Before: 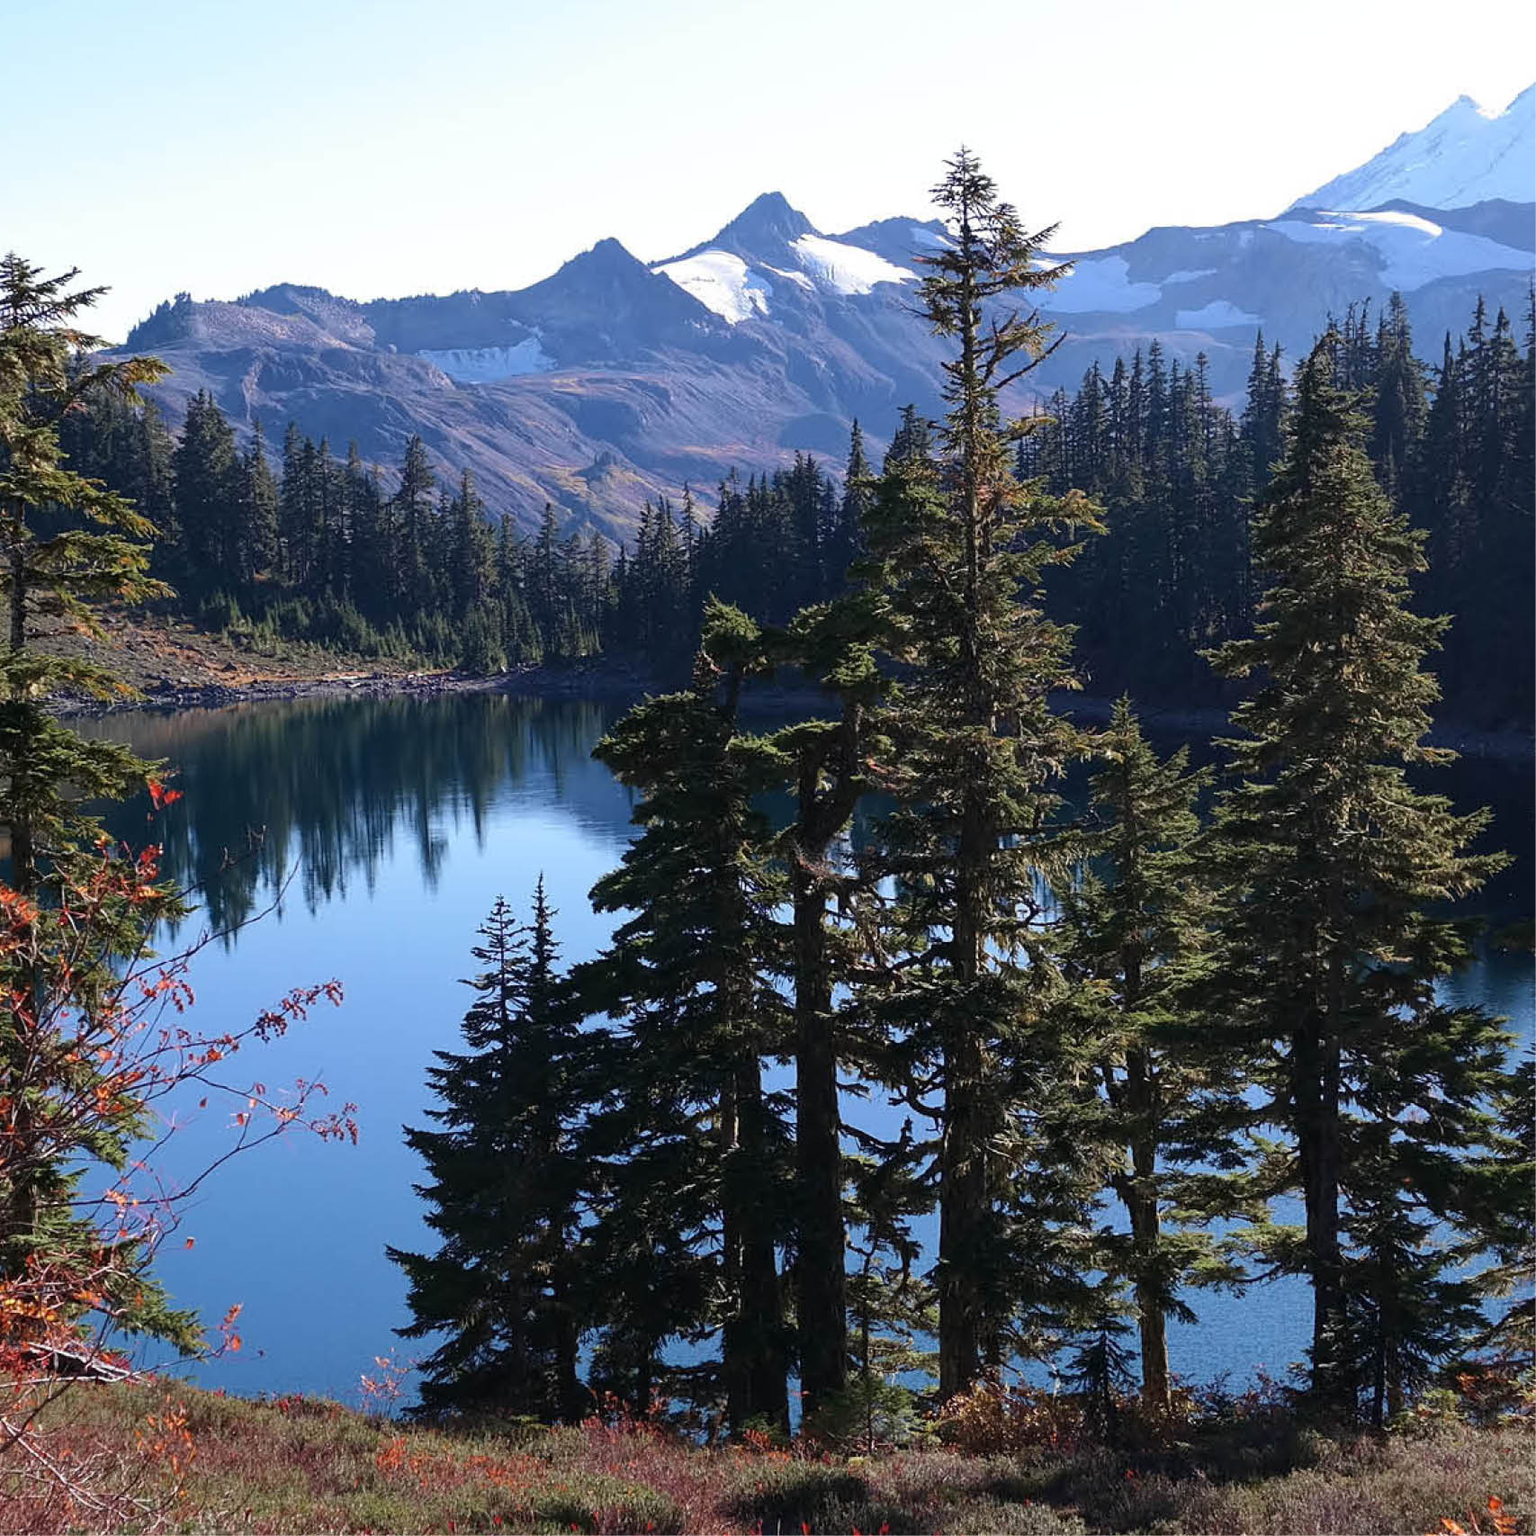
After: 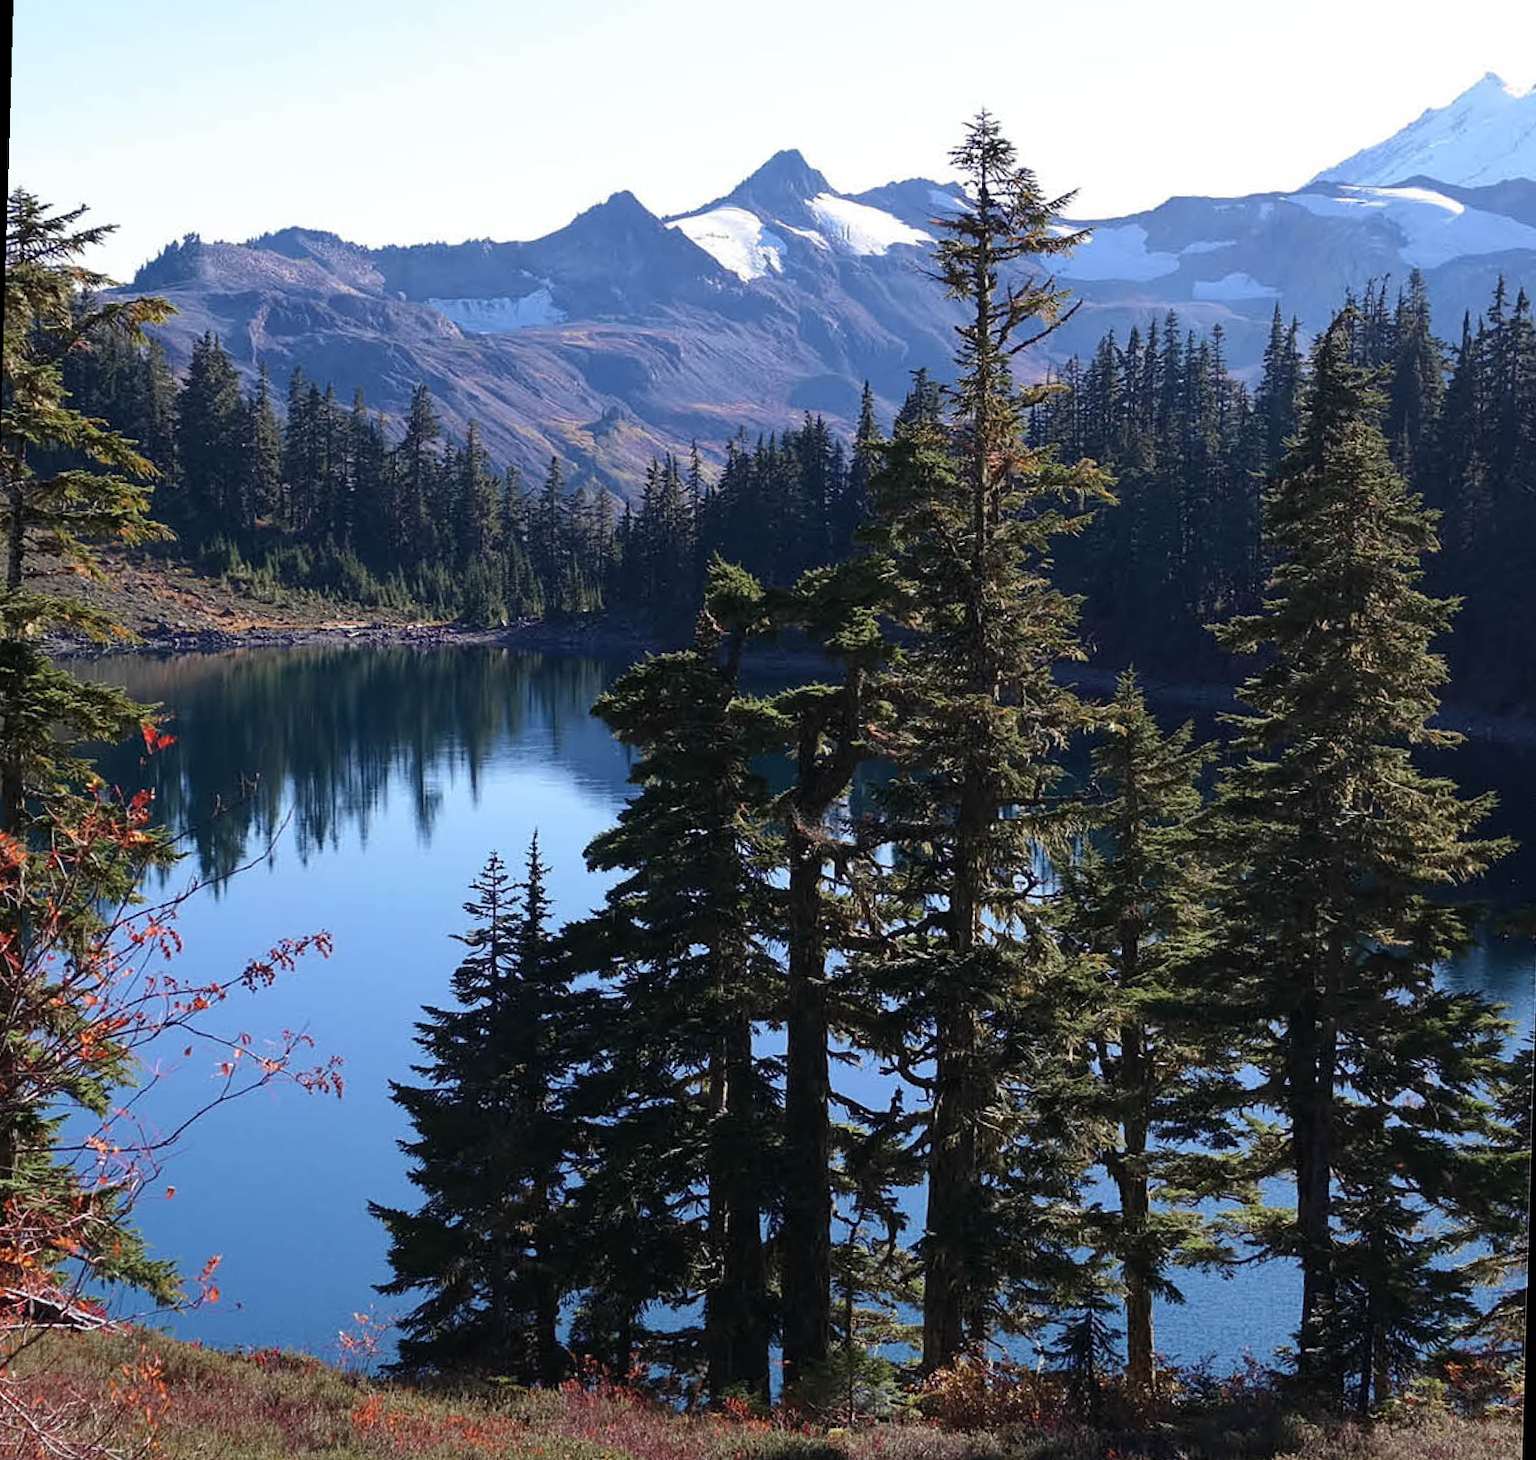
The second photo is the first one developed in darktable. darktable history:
rotate and perspective: rotation 1.71°, crop left 0.019, crop right 0.981, crop top 0.042, crop bottom 0.958
